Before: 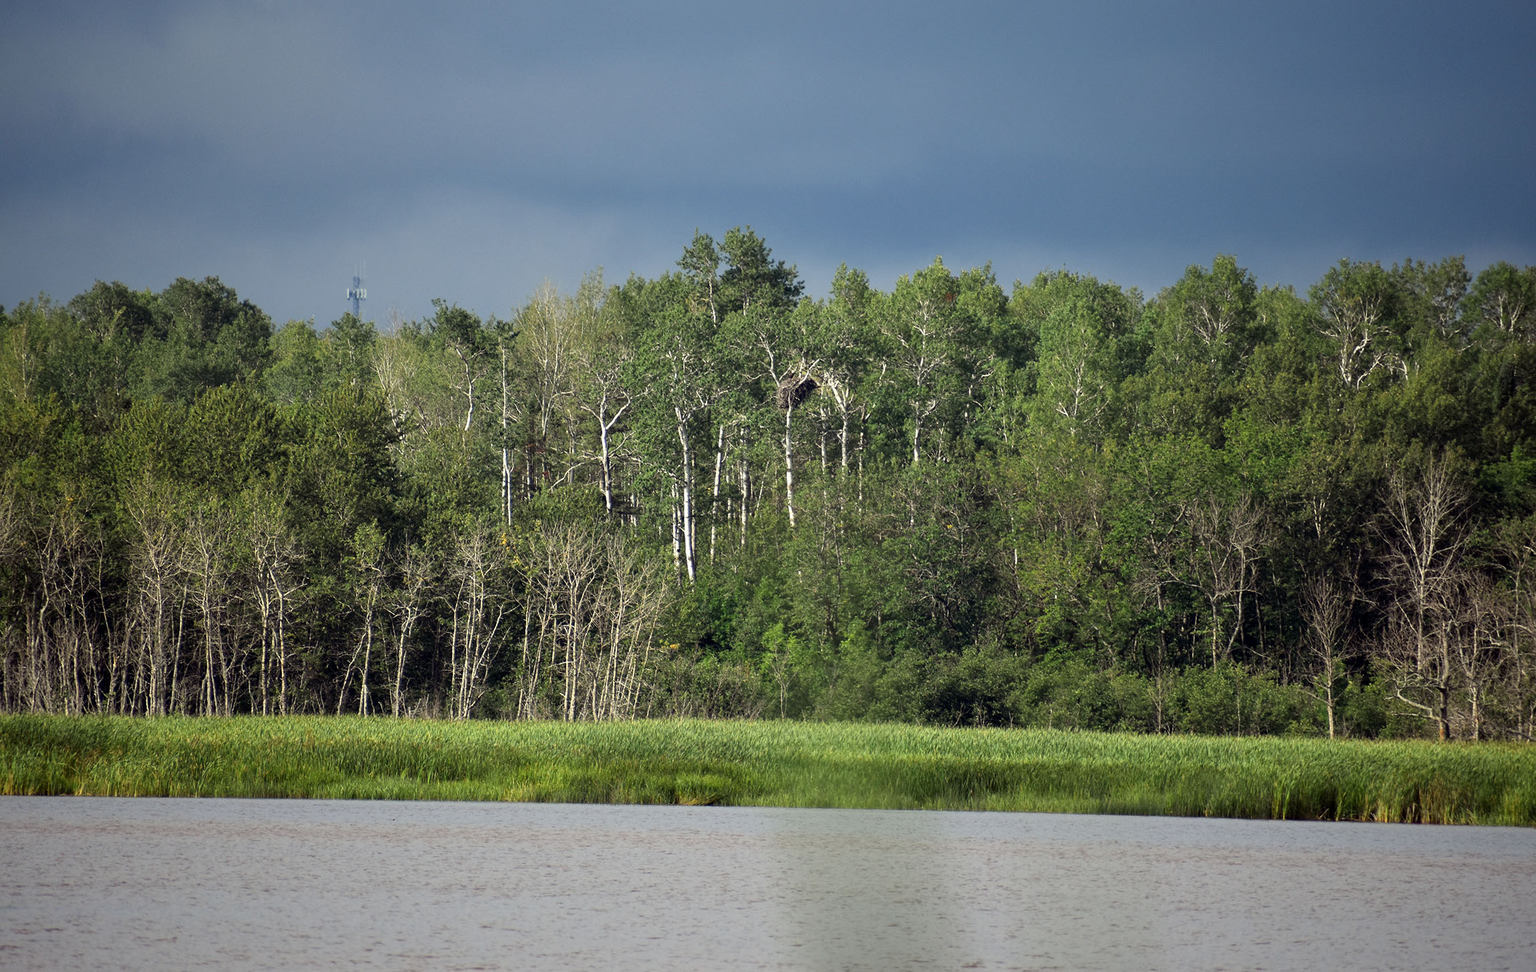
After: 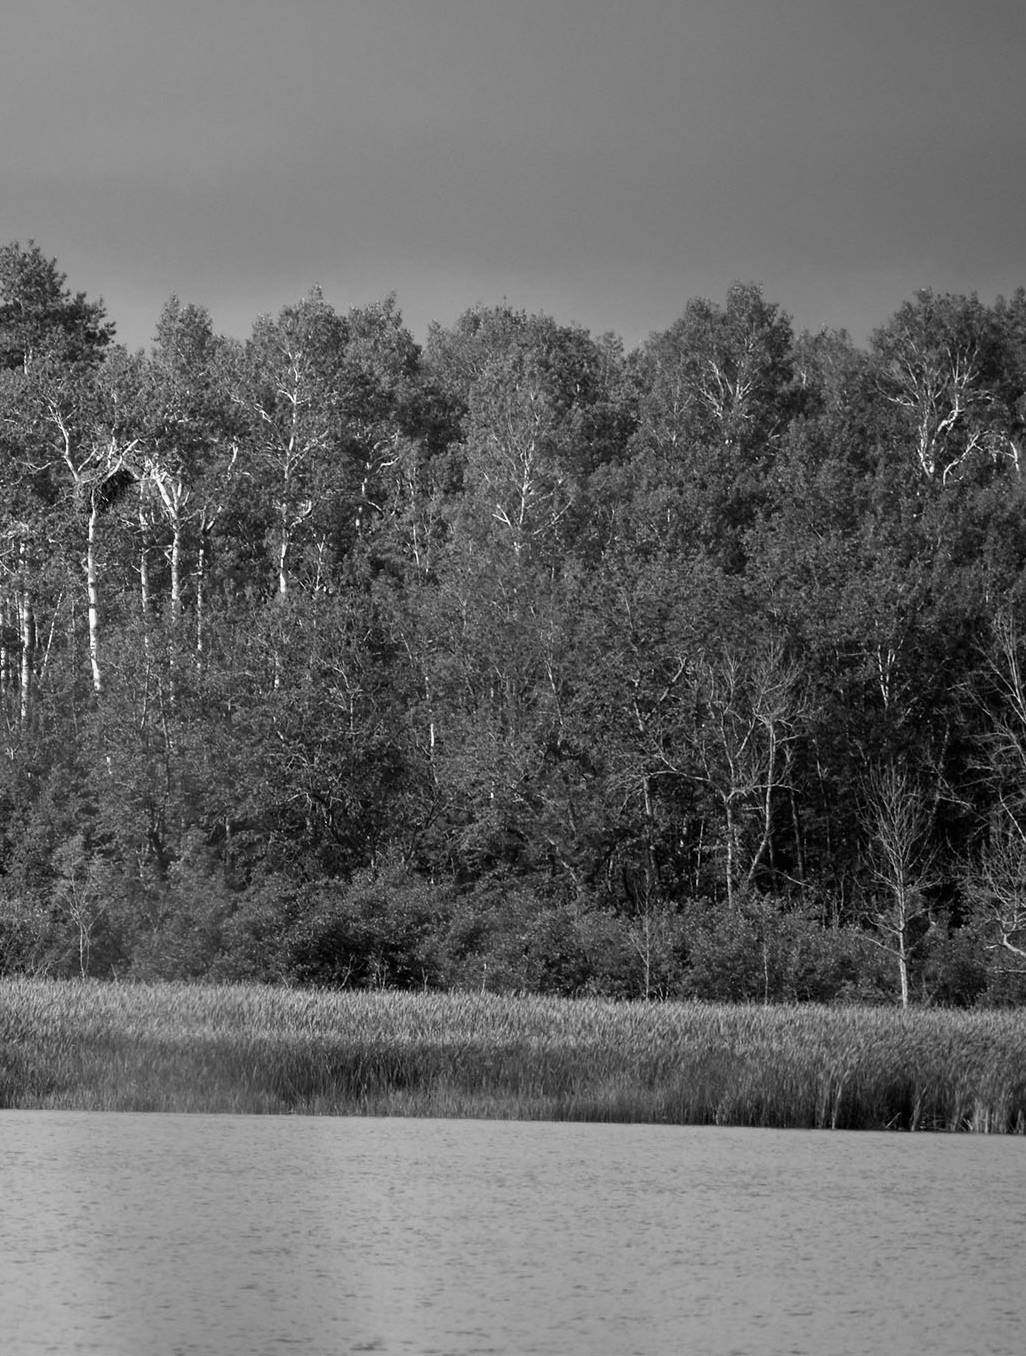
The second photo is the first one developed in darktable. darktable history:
crop: left 47.38%, top 6.755%, right 7.987%
color calibration: output gray [0.21, 0.42, 0.37, 0], illuminant as shot in camera, x 0.358, y 0.373, temperature 4628.91 K
